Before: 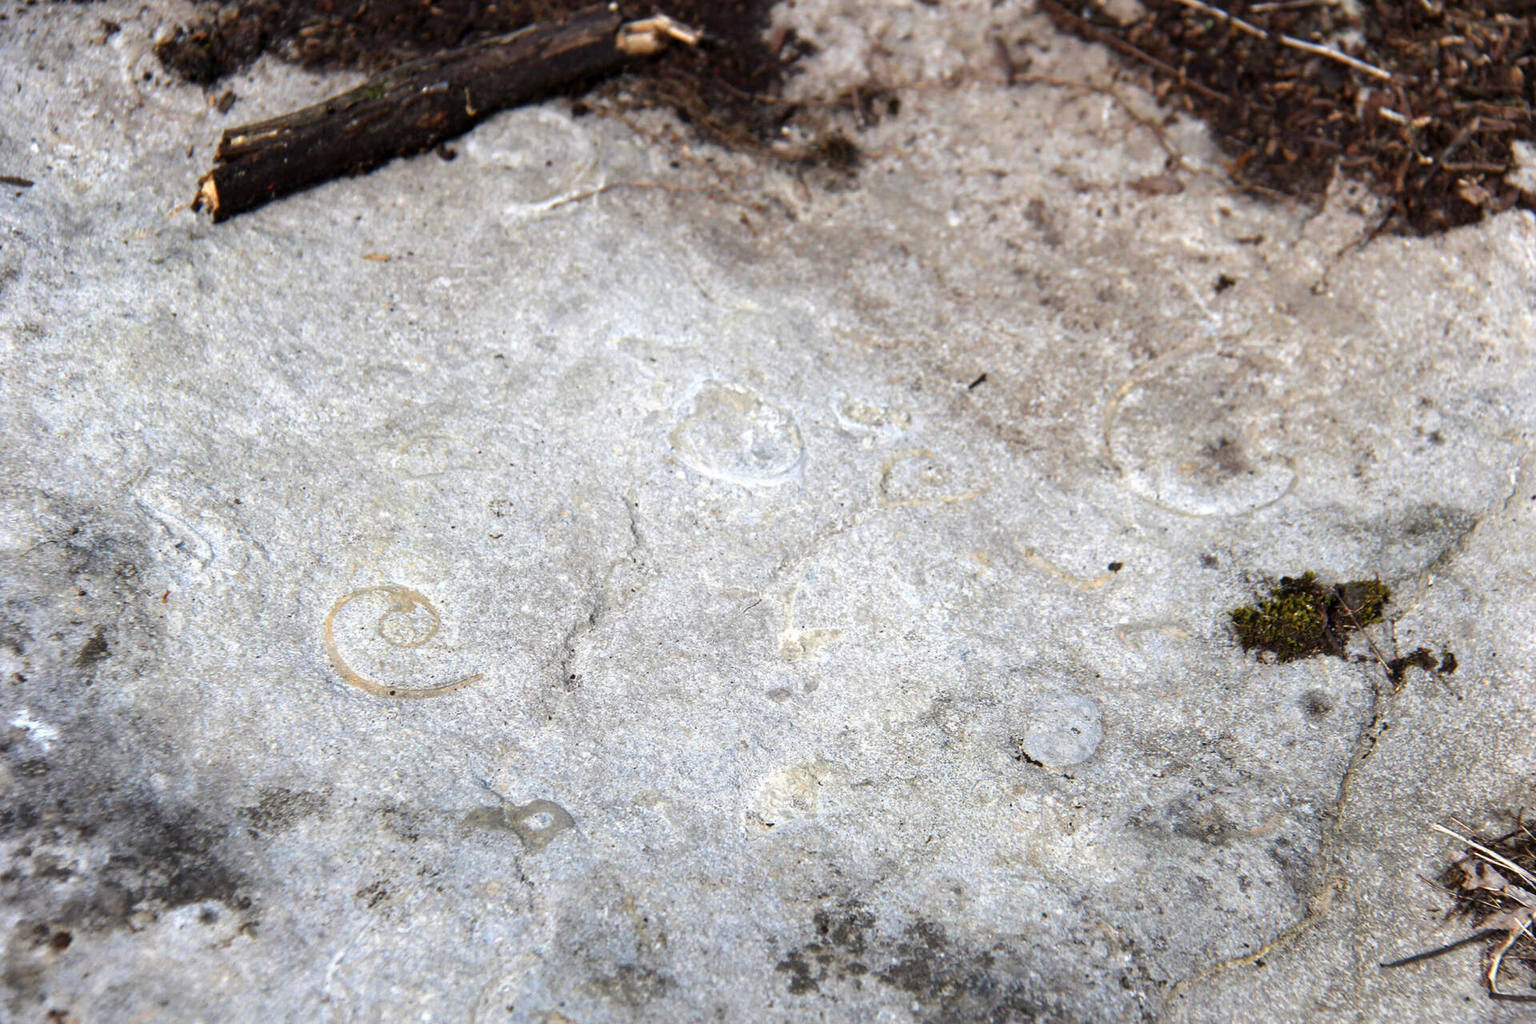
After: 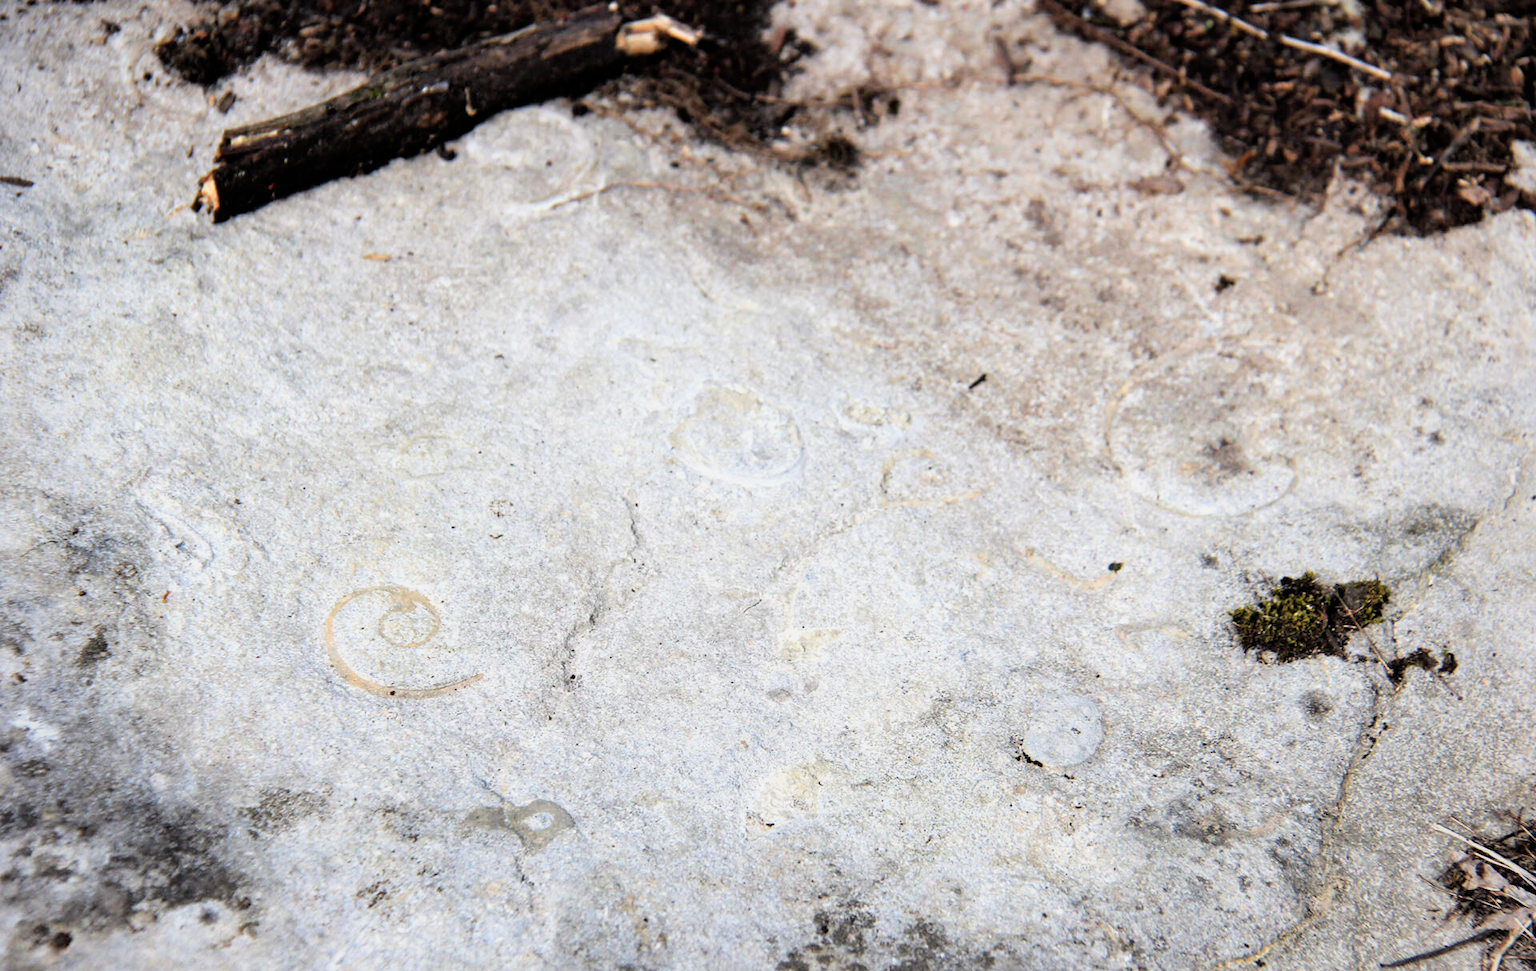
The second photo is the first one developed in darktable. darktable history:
exposure: black level correction -0.002, exposure 0.541 EV, compensate highlight preservation false
vignetting: brightness -0.301, saturation -0.06
crop and rotate: top 0%, bottom 5.119%
filmic rgb: black relative exposure -7.73 EV, white relative exposure 4.37 EV, hardness 3.75, latitude 49.54%, contrast 1.101
